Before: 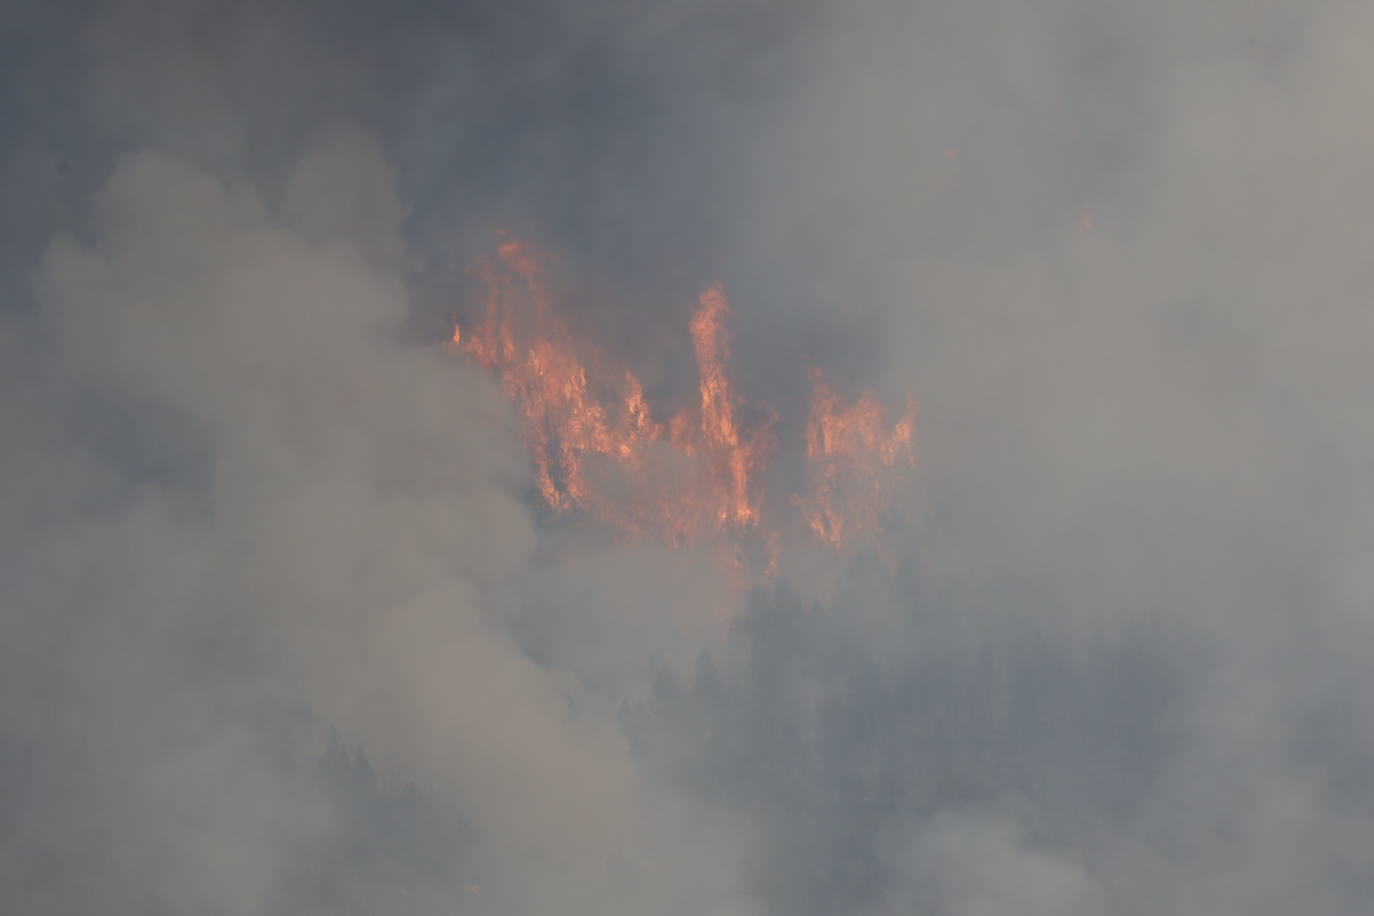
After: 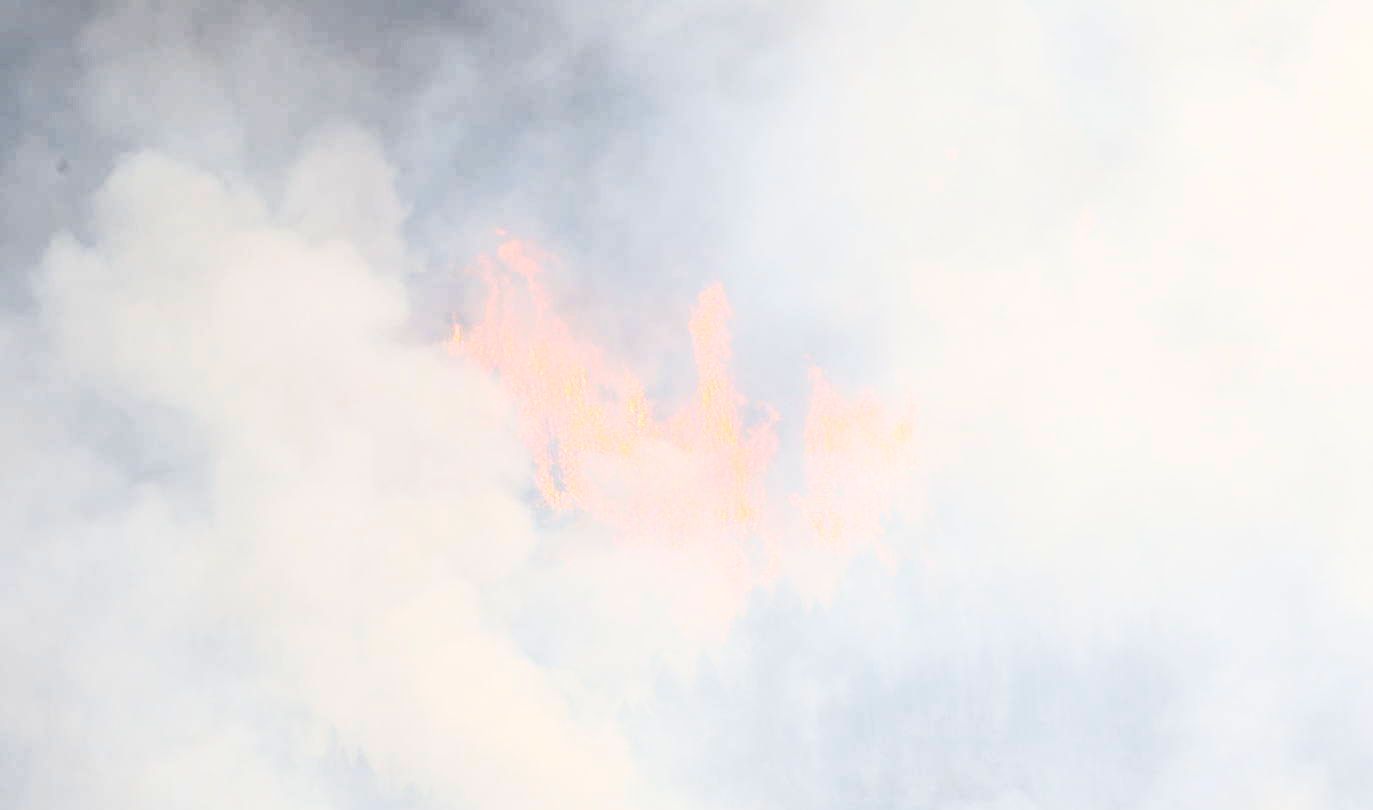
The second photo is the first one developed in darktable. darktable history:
contrast brightness saturation: contrast 0.483, saturation -0.082
crop and rotate: top 0%, bottom 11.551%
exposure: black level correction 0, exposure 1.467 EV, compensate highlight preservation false
